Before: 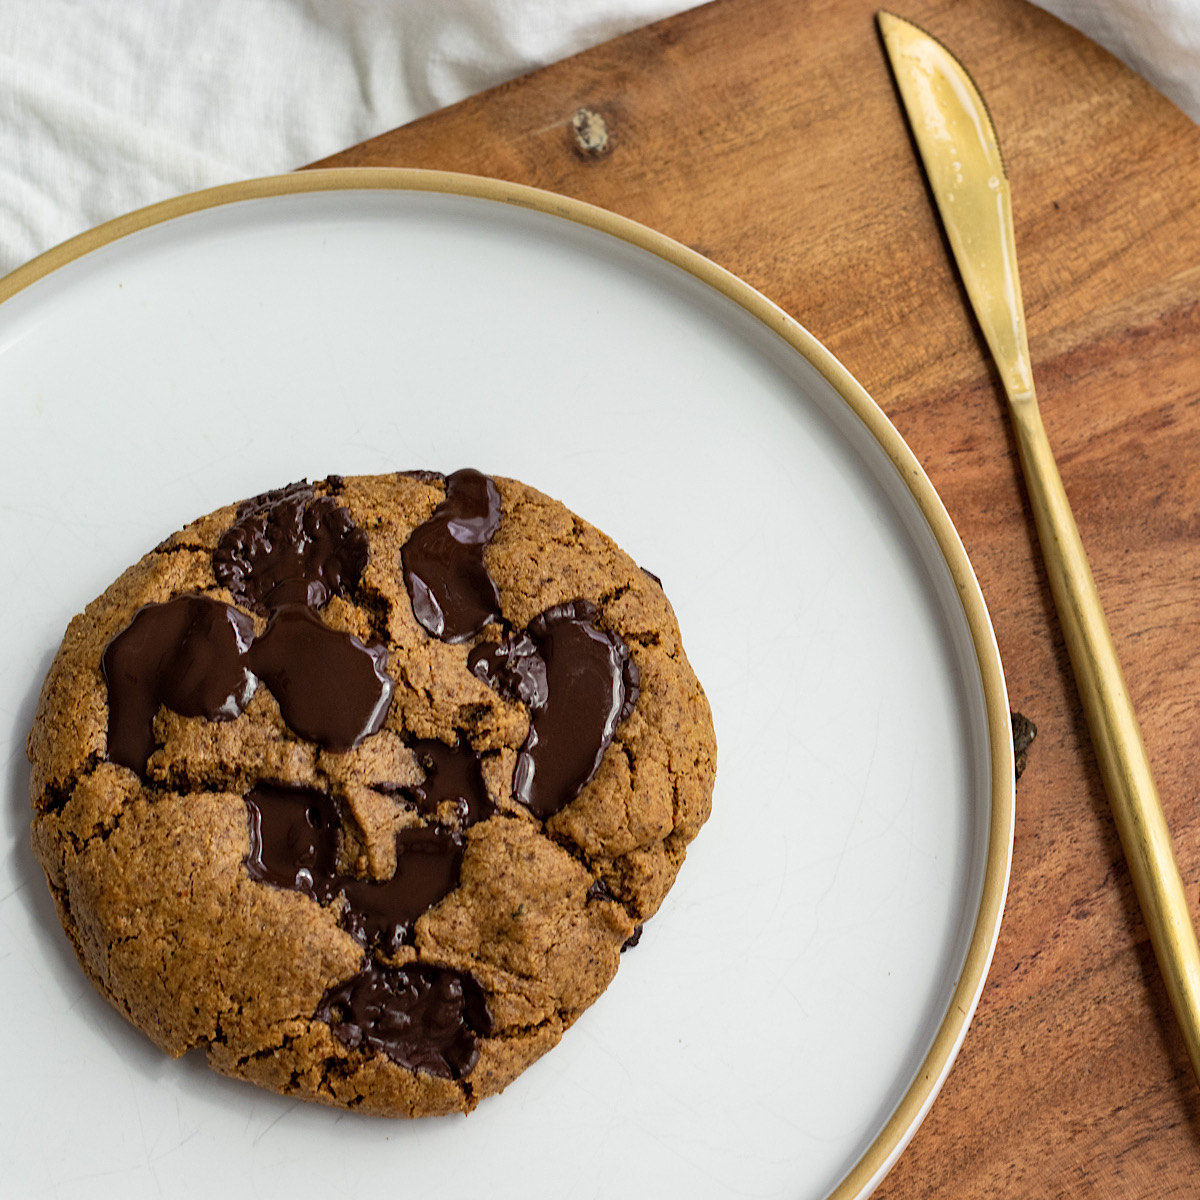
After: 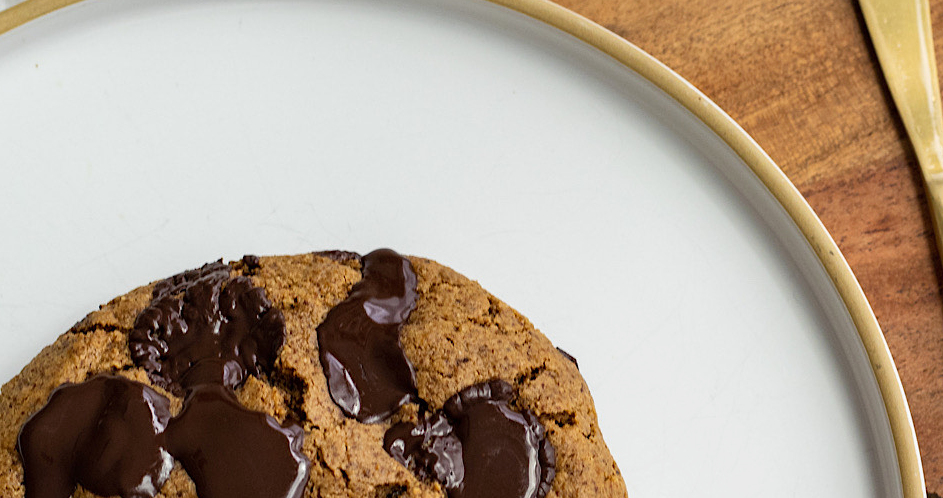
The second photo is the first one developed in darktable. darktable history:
base curve: curves: ch0 [(0, 0) (0.283, 0.295) (1, 1)], preserve colors none
crop: left 7.036%, top 18.398%, right 14.379%, bottom 40.043%
